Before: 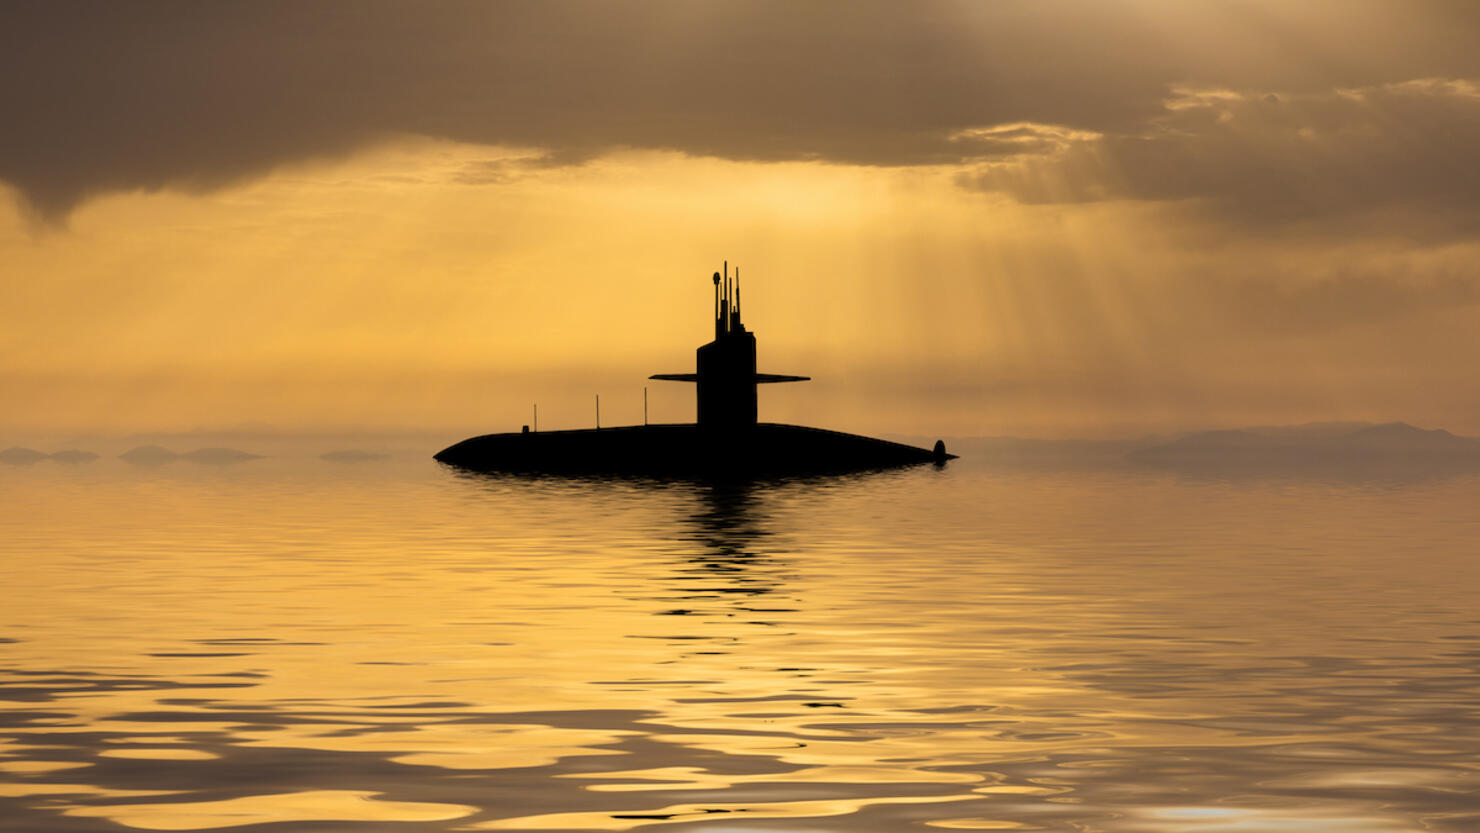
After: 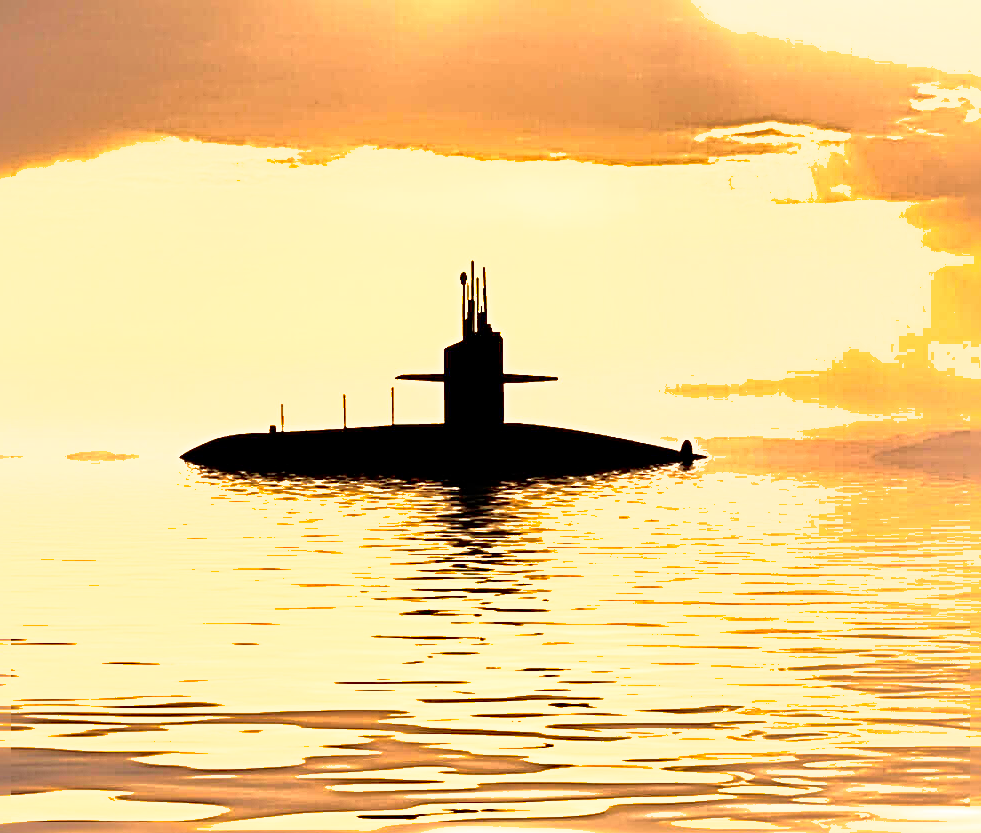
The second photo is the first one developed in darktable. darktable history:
local contrast: mode bilateral grid, contrast 100, coarseness 100, detail 89%, midtone range 0.2
crop: left 17.12%, right 16.569%
exposure: exposure 2.014 EV, compensate exposure bias true, compensate highlight preservation false
sharpen: radius 4.004, amount 1.99
shadows and highlights: on, module defaults
